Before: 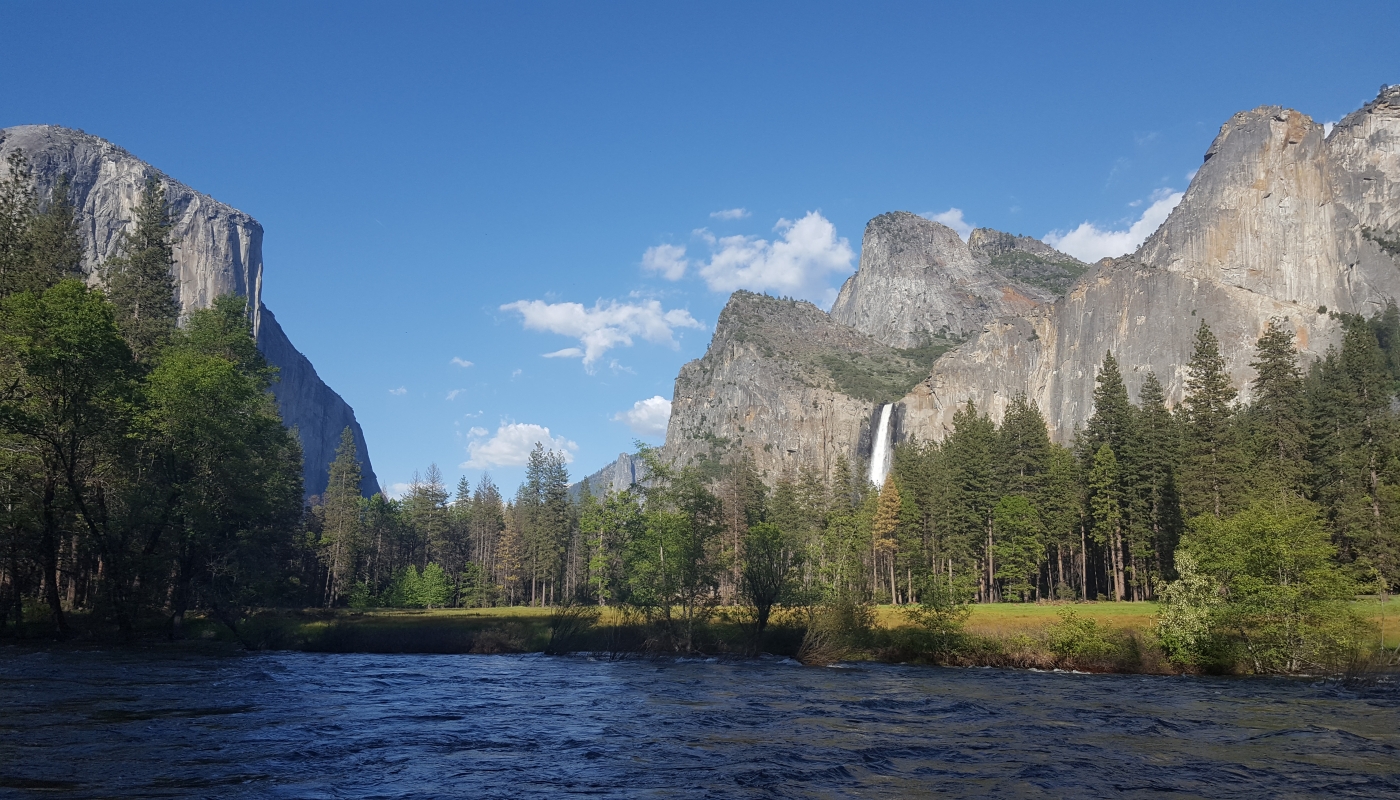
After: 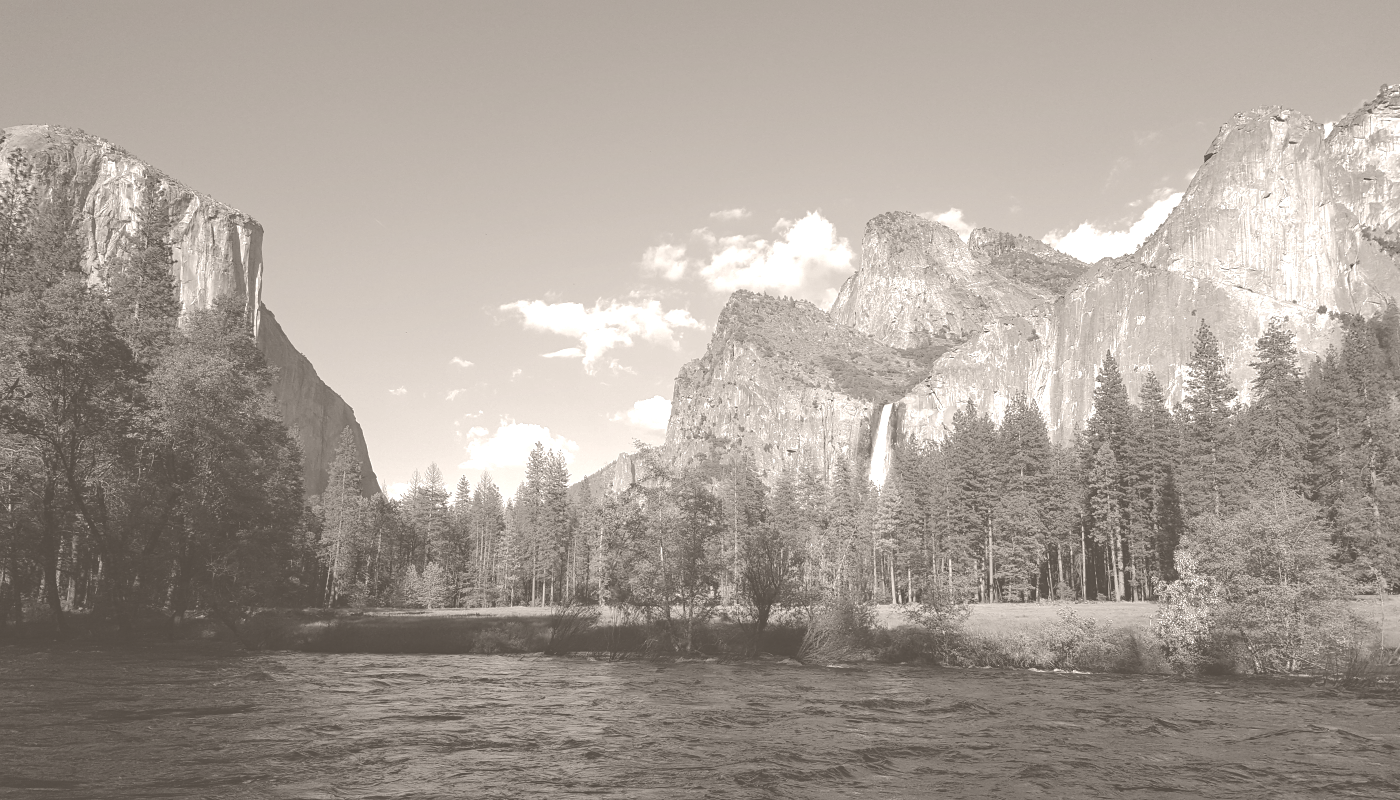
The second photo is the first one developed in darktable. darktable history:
tone equalizer: -8 EV -0.417 EV, -7 EV -0.389 EV, -6 EV -0.333 EV, -5 EV -0.222 EV, -3 EV 0.222 EV, -2 EV 0.333 EV, -1 EV 0.389 EV, +0 EV 0.417 EV, edges refinement/feathering 500, mask exposure compensation -1.57 EV, preserve details no
colorize: hue 34.49°, saturation 35.33%, source mix 100%, lightness 55%, version 1
base curve: curves: ch0 [(0, 0) (0.826, 0.587) (1, 1)]
haze removal: compatibility mode true, adaptive false
